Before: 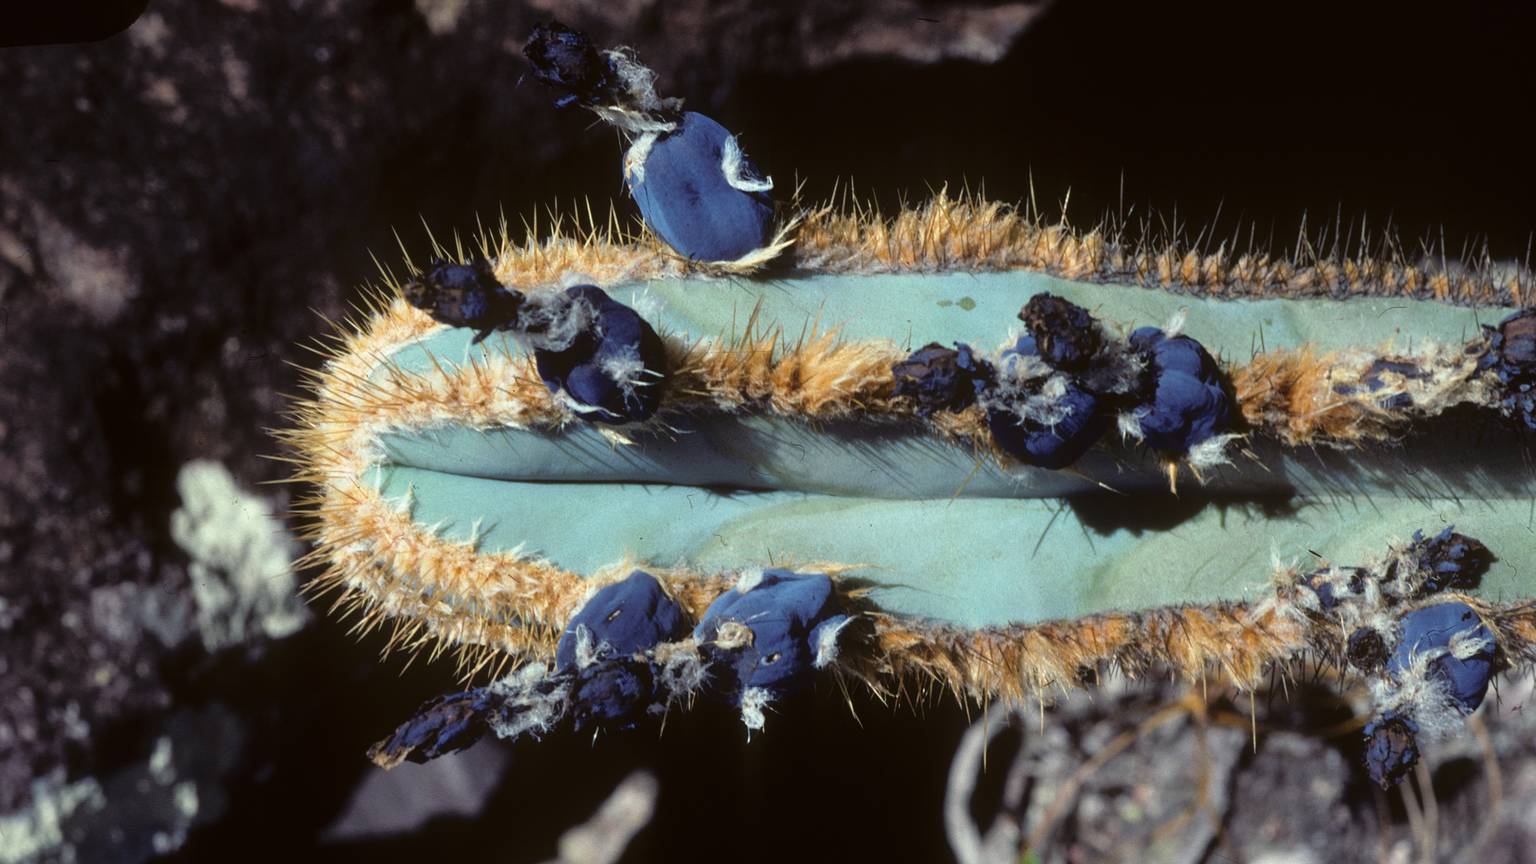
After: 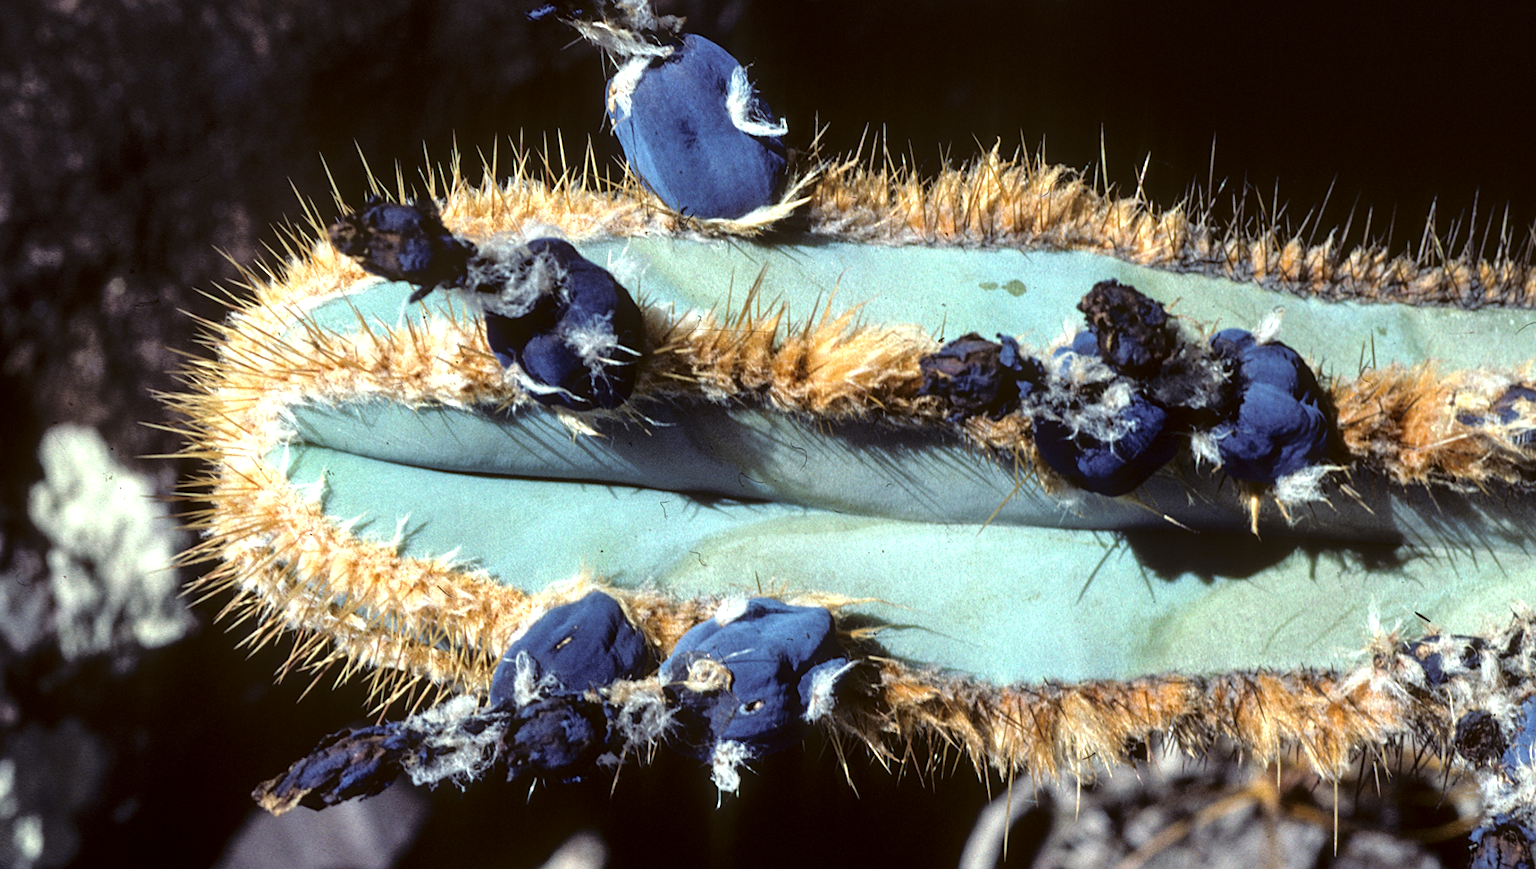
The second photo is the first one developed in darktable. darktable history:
exposure: exposure 0.569 EV, compensate highlight preservation false
local contrast: highlights 25%, shadows 73%, midtone range 0.746
crop and rotate: angle -3.3°, left 5.23%, top 5.196%, right 4.643%, bottom 4.105%
sharpen: amount 0.215
